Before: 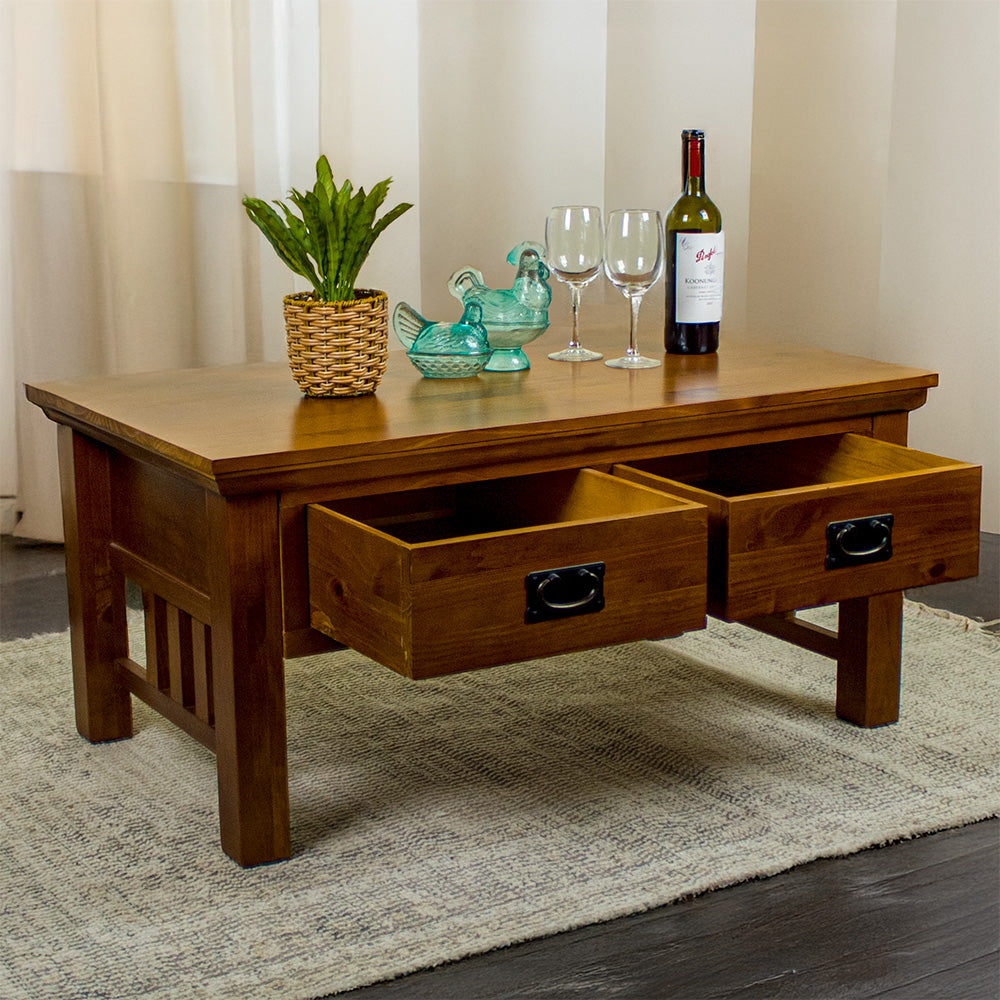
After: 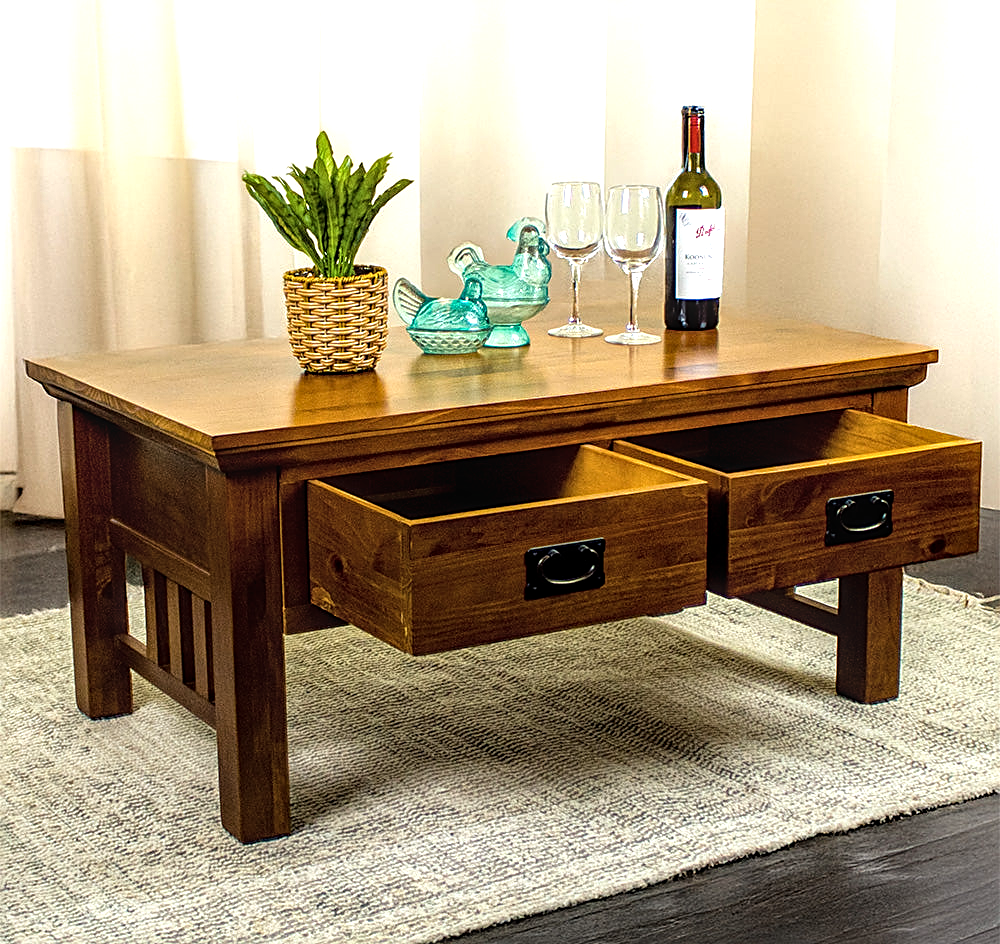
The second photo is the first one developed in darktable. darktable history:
tone equalizer: -8 EV -1.06 EV, -7 EV -0.993 EV, -6 EV -0.835 EV, -5 EV -0.543 EV, -3 EV 0.611 EV, -2 EV 0.858 EV, -1 EV 1.01 EV, +0 EV 1.05 EV
local contrast: on, module defaults
sharpen: amount 0.49
crop and rotate: top 2.417%, bottom 3.173%
